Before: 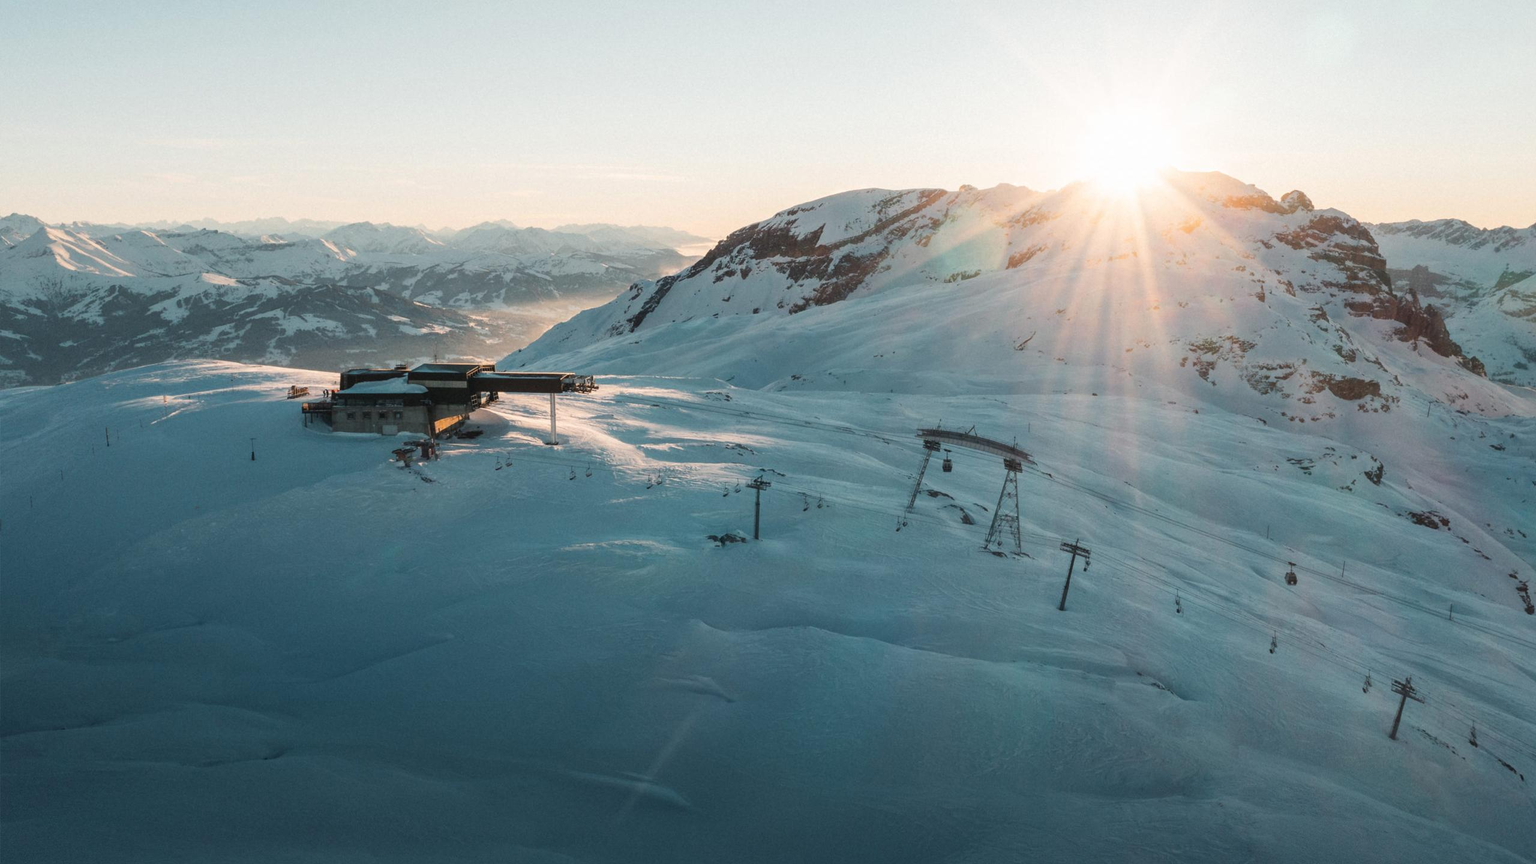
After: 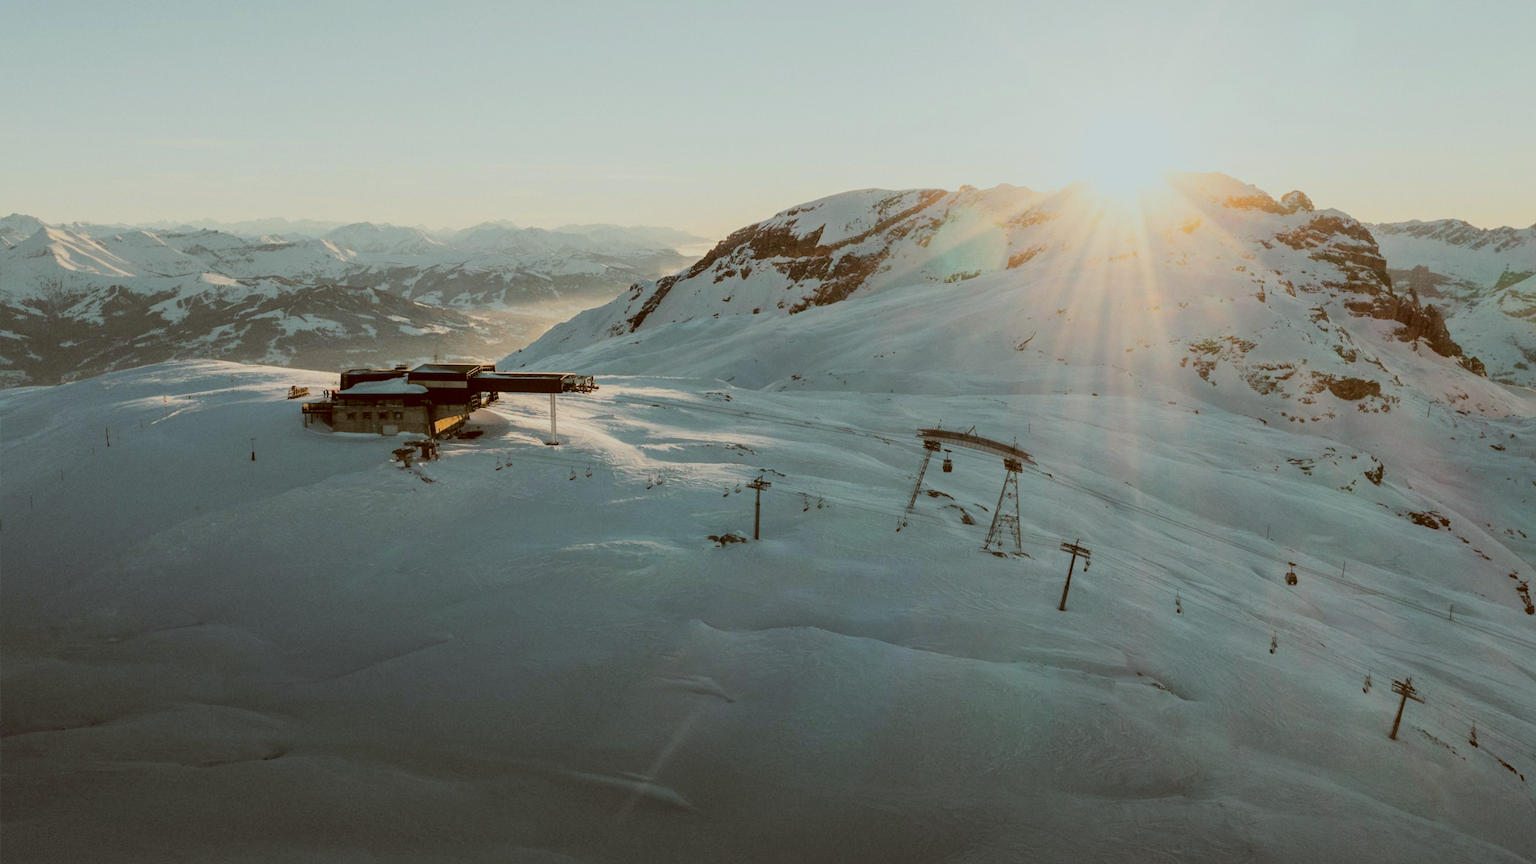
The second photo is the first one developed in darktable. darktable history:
filmic rgb: black relative exposure -7.65 EV, white relative exposure 4.56 EV, hardness 3.61, color science v6 (2022)
color correction: highlights a* -5.3, highlights b* 9.8, shadows a* 9.8, shadows b* 24.26
white balance: red 0.931, blue 1.11
